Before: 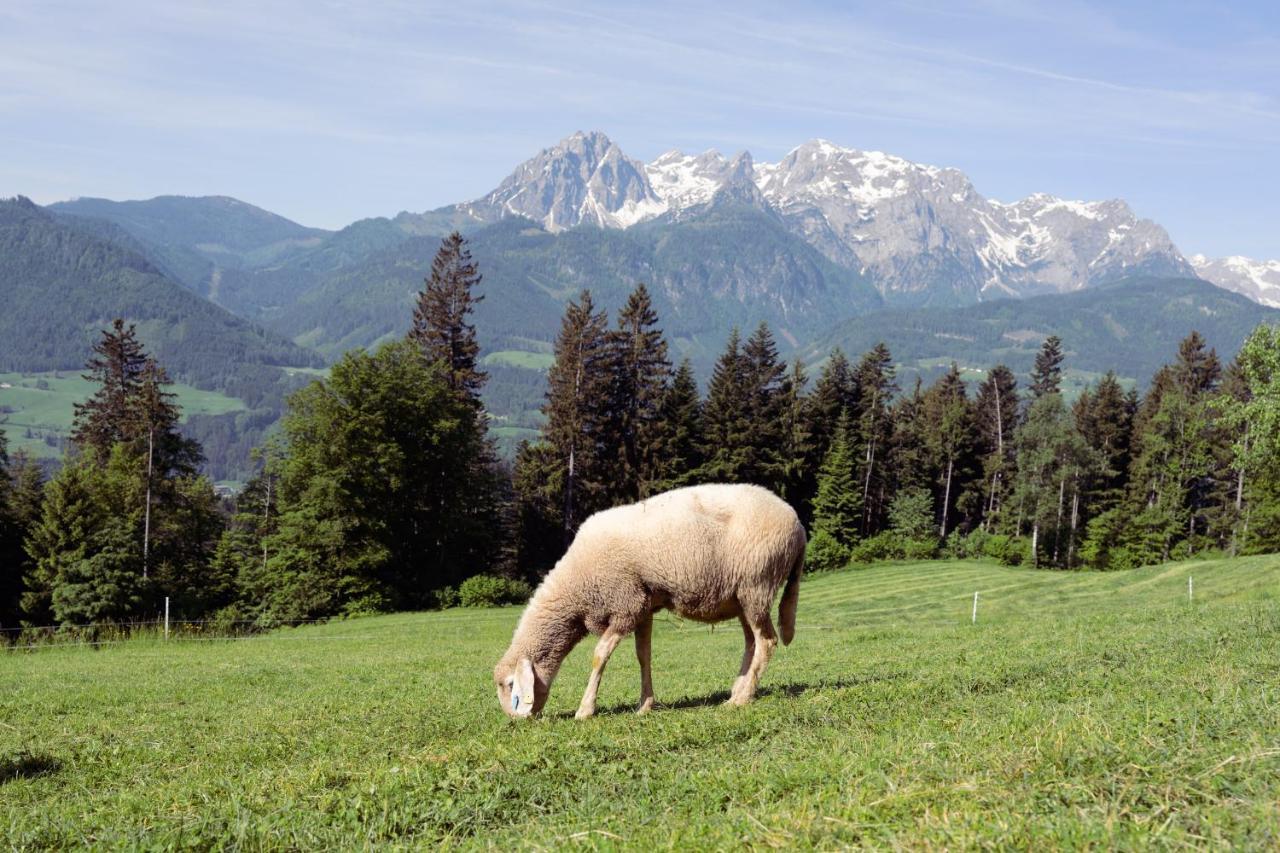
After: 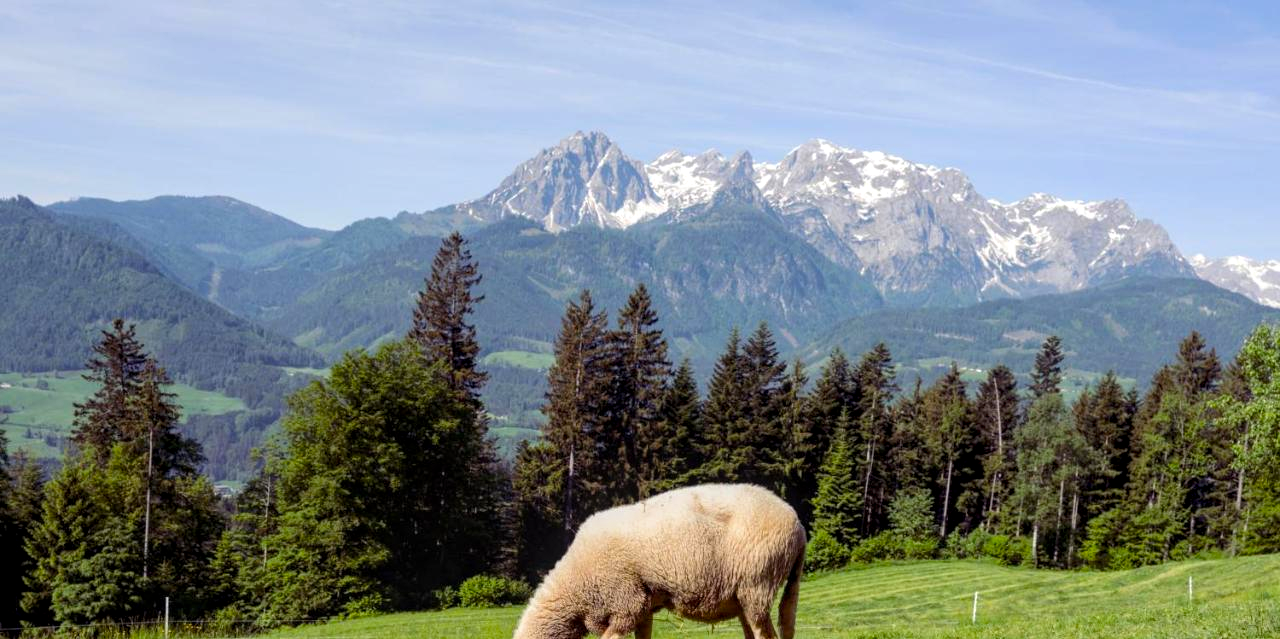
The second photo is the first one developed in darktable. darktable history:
crop: bottom 24.983%
color balance rgb: power › hue 73.61°, perceptual saturation grading › global saturation 30.785%
local contrast: on, module defaults
